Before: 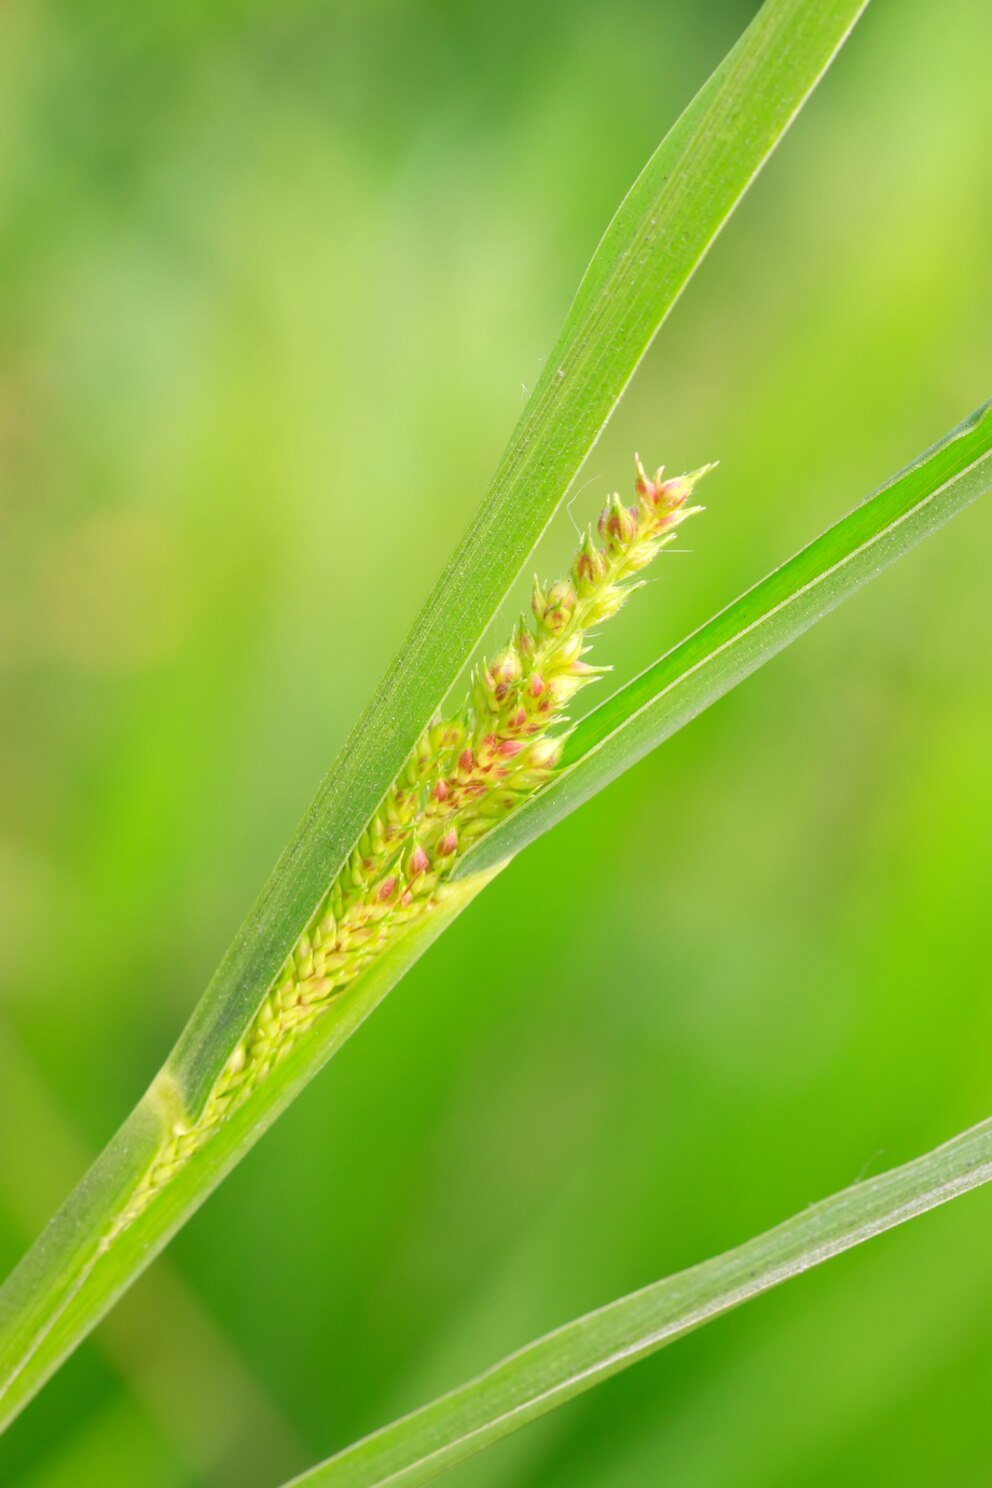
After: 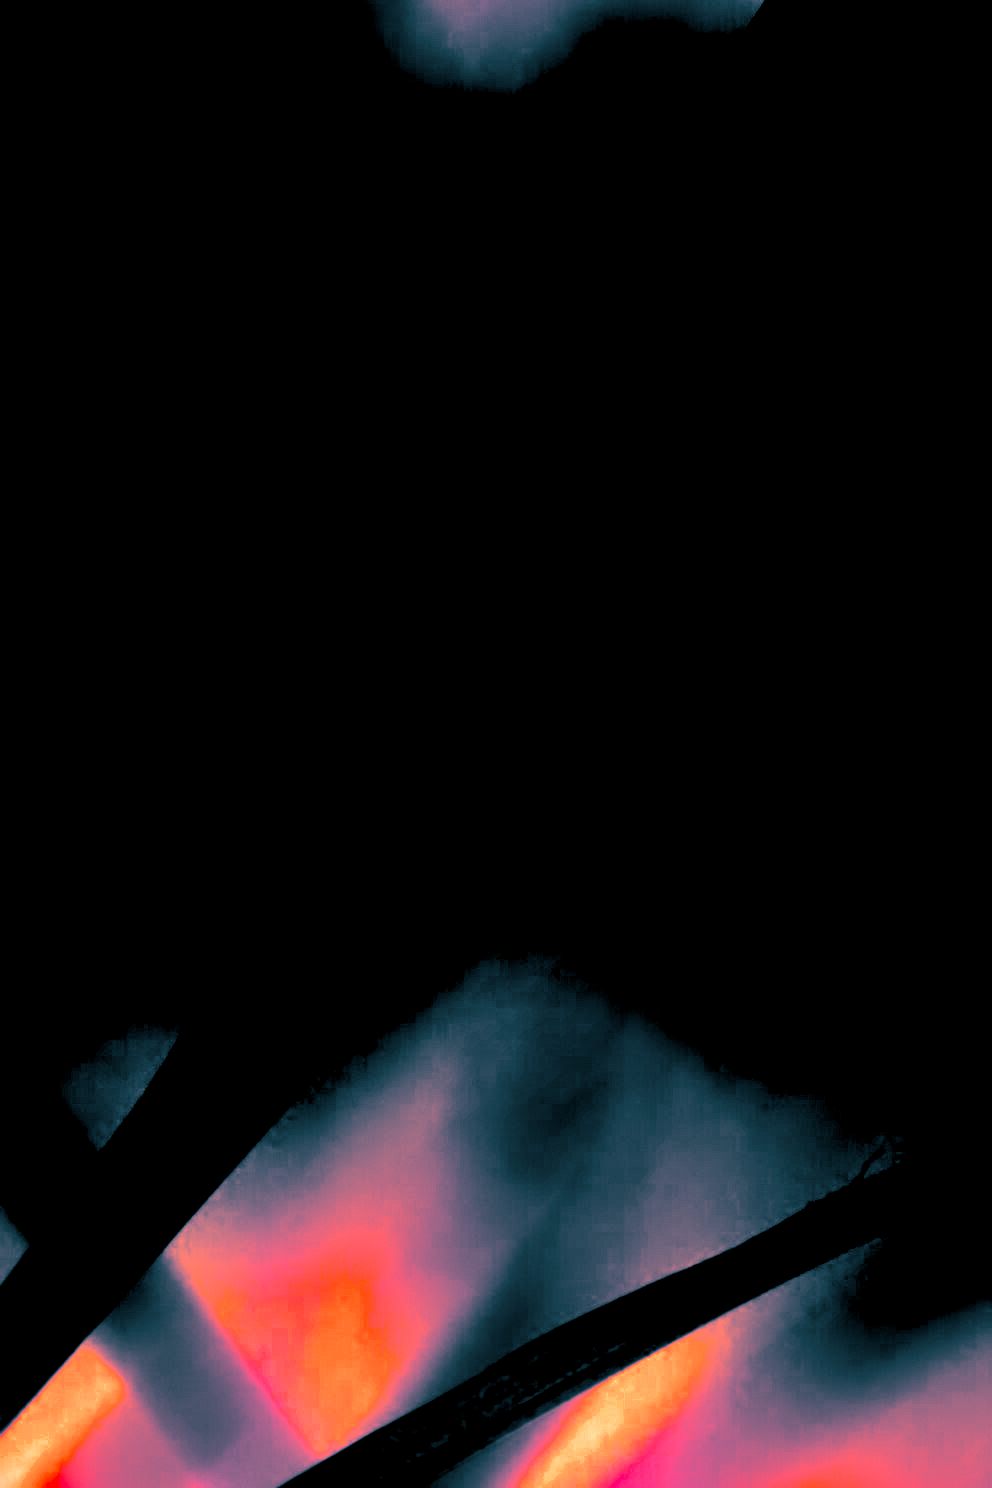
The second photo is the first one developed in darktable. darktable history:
split-toning: shadows › hue 212.4°, balance -70
shadows and highlights: shadows 20.91, highlights -35.45, soften with gaussian
exposure: exposure 1.15 EV, compensate highlight preservation false
white balance: red 8, blue 8
